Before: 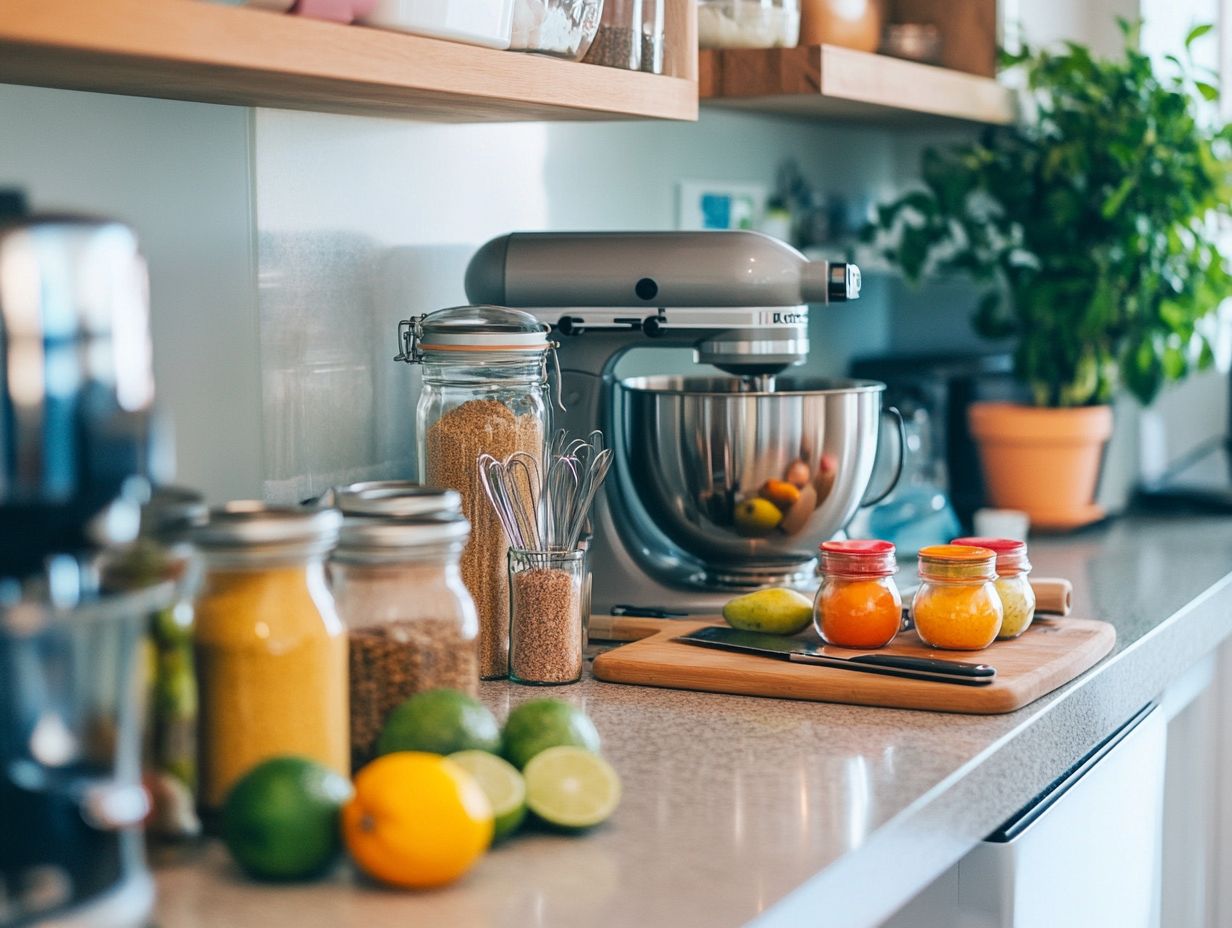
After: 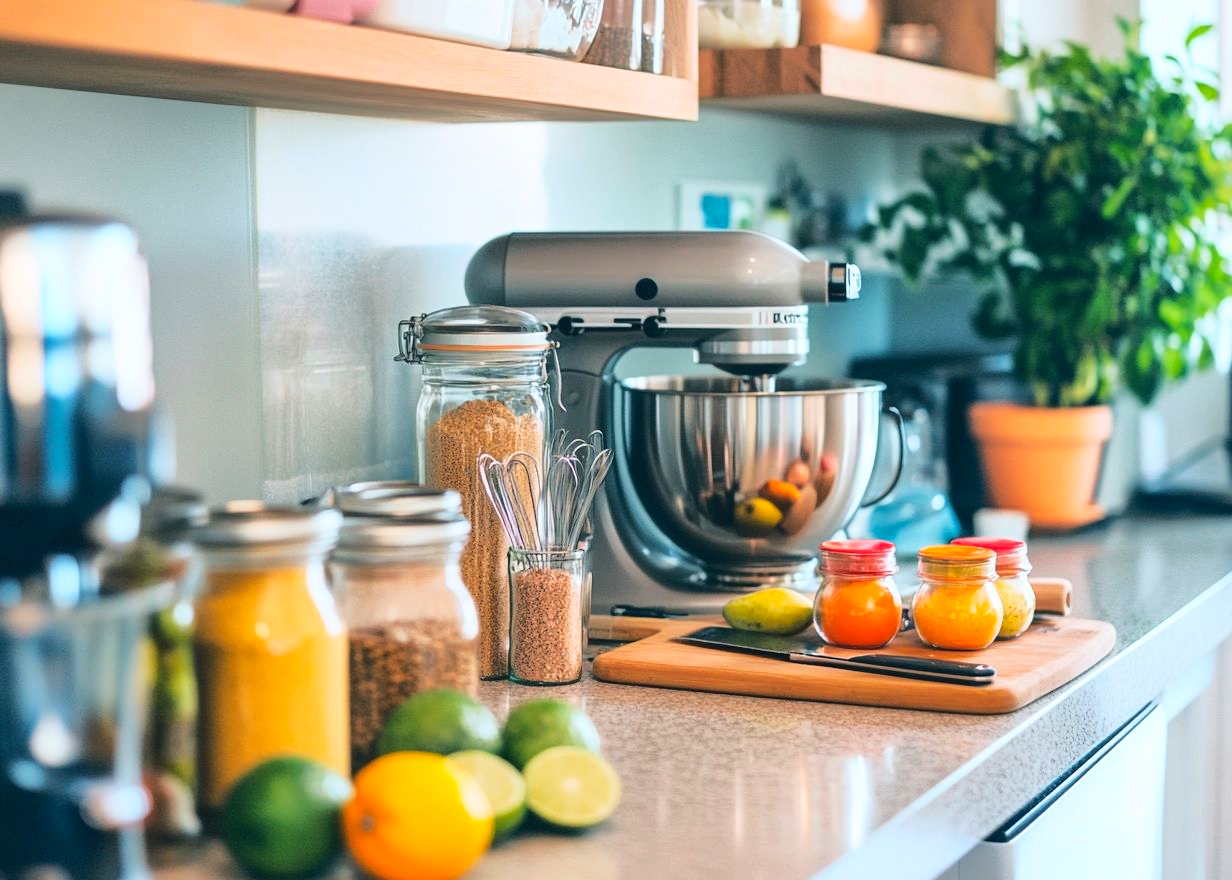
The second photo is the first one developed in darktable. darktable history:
base curve: curves: ch0 [(0, 0) (0.028, 0.03) (0.121, 0.232) (0.46, 0.748) (0.859, 0.968) (1, 1)]
crop and rotate: top 0.012%, bottom 5.104%
shadows and highlights: on, module defaults
